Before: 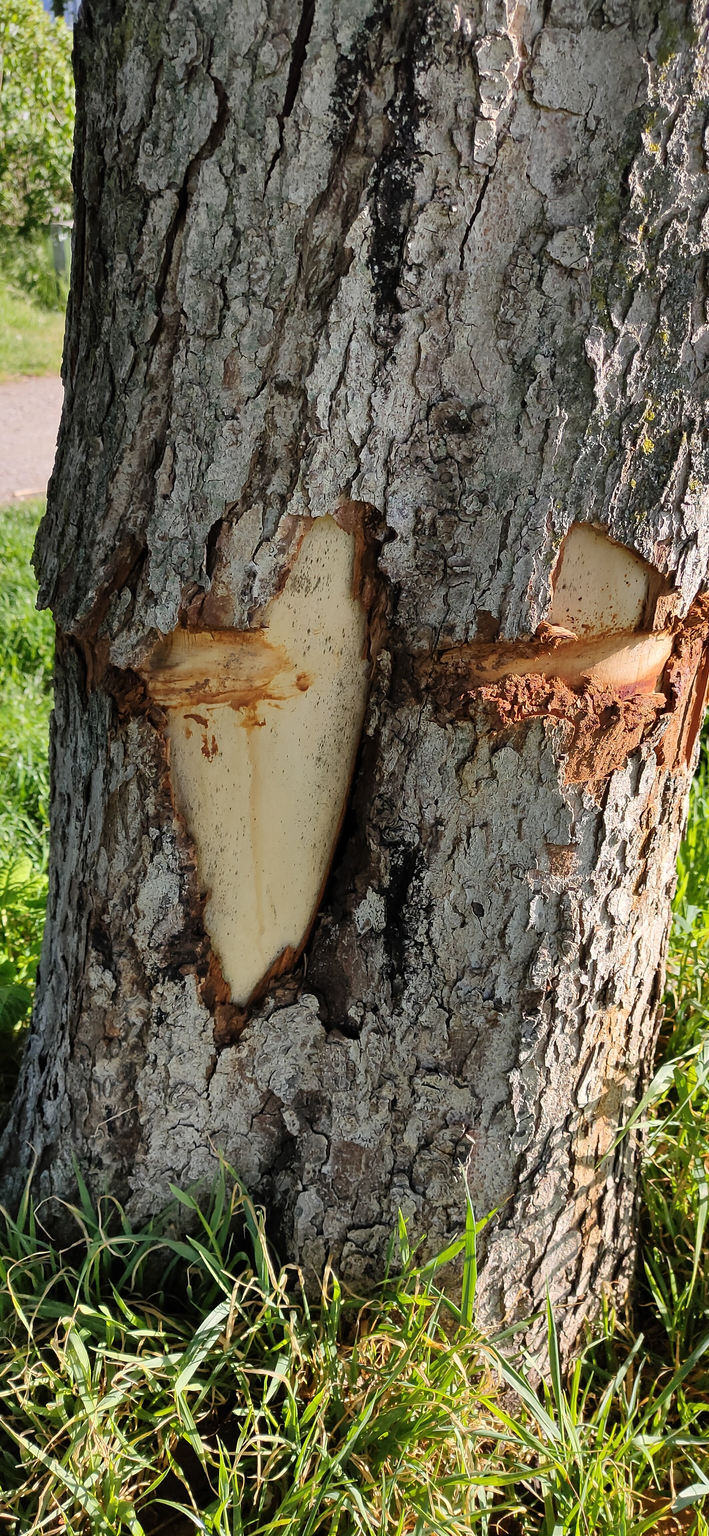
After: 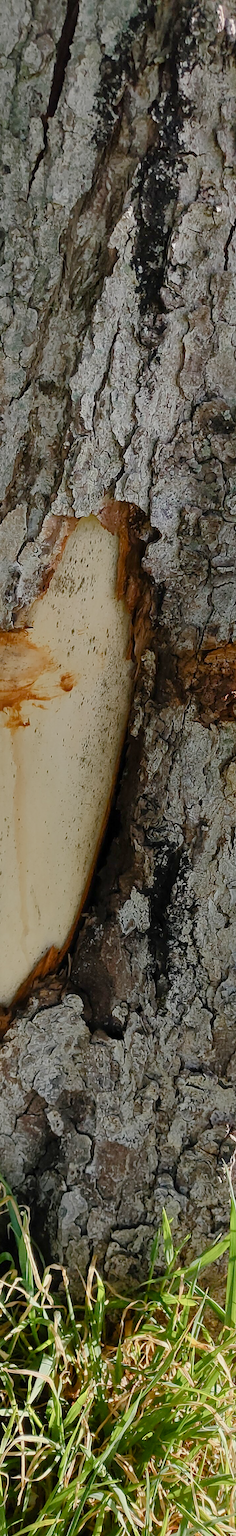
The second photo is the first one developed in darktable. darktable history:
color balance rgb: shadows lift › chroma 1%, shadows lift › hue 113°, highlights gain › chroma 0.2%, highlights gain › hue 333°, perceptual saturation grading › global saturation 20%, perceptual saturation grading › highlights -50%, perceptual saturation grading › shadows 25%, contrast -10%
crop: left 33.36%, right 33.36%
